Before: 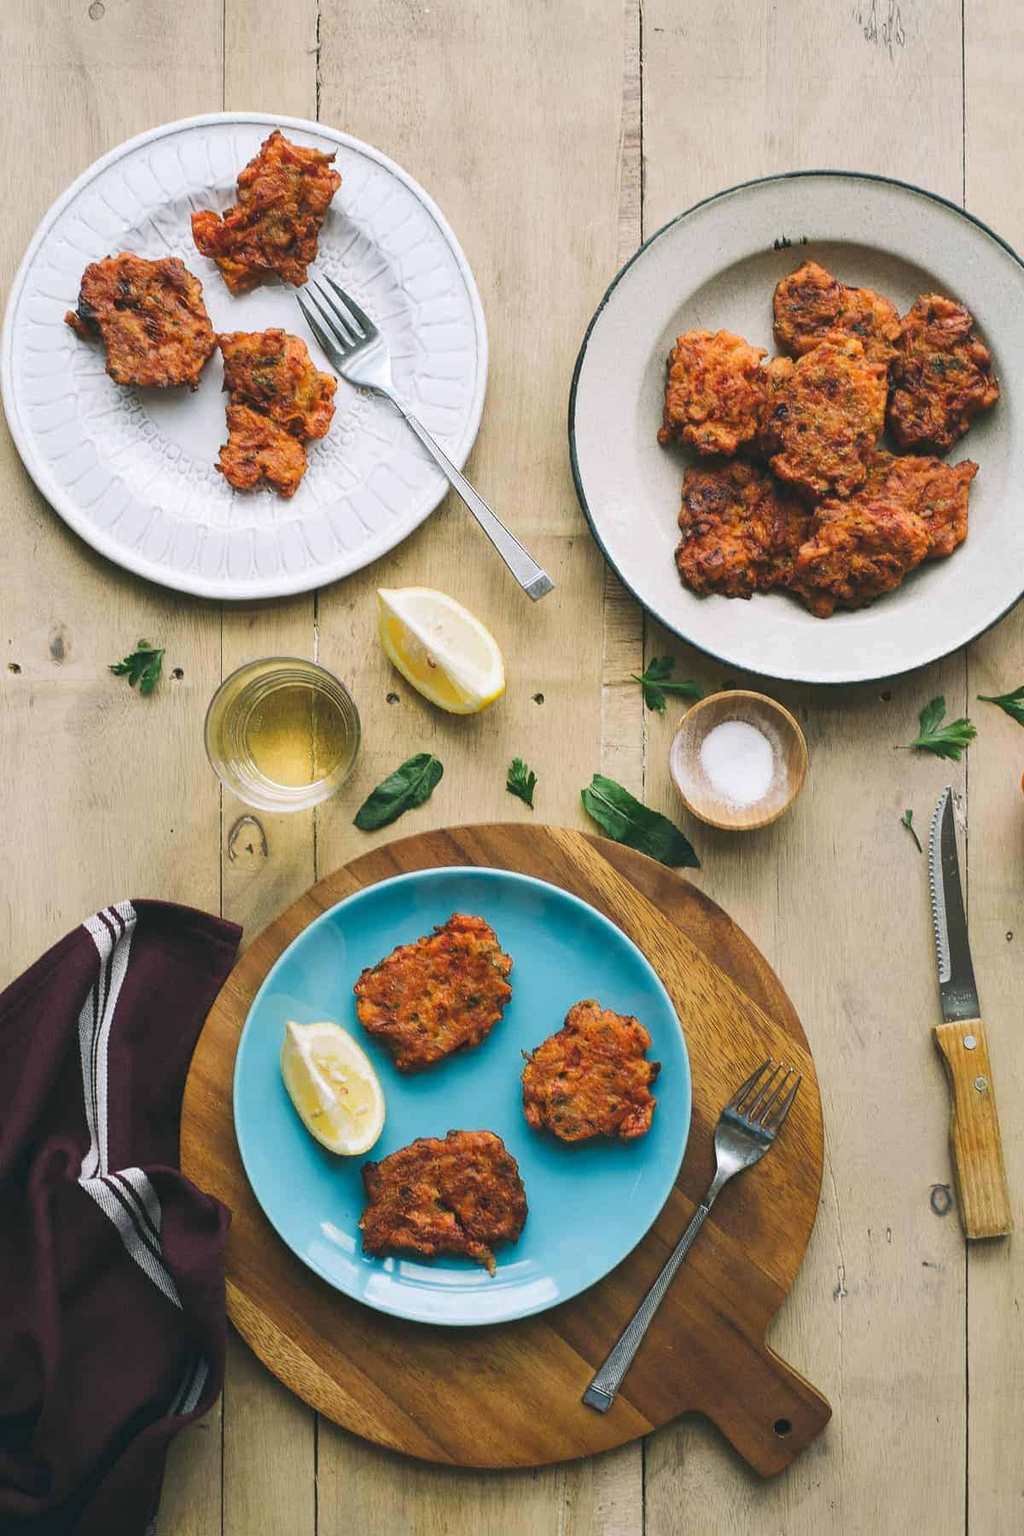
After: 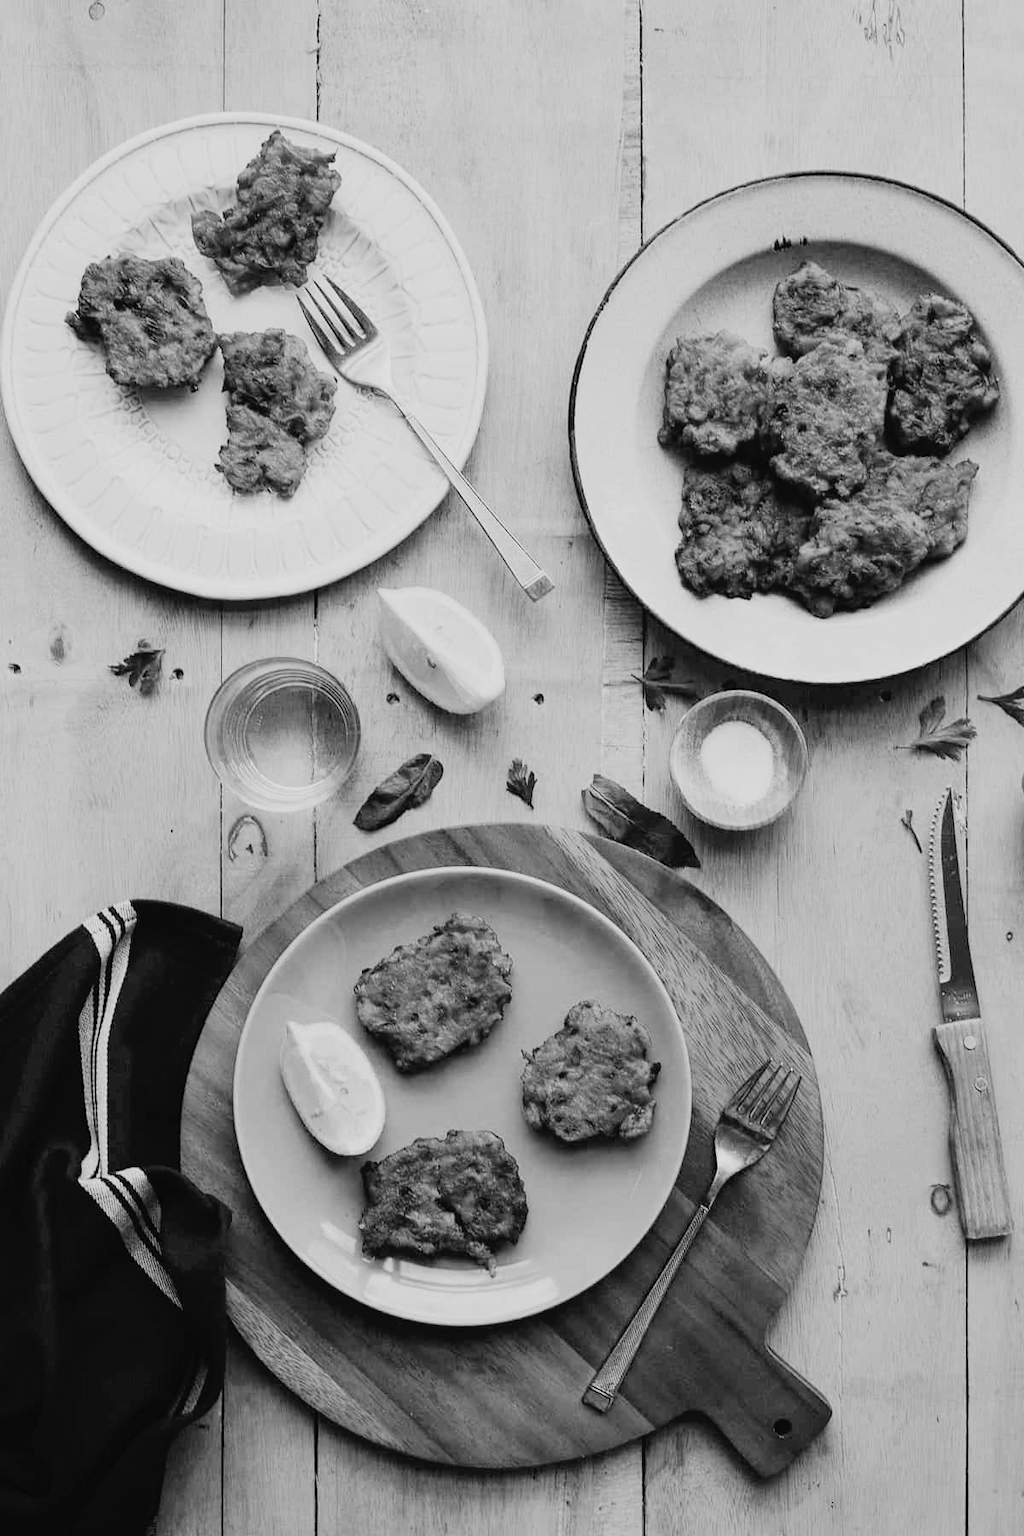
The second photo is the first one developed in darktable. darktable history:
tone curve: curves: ch0 [(0, 0) (0.003, 0.007) (0.011, 0.01) (0.025, 0.018) (0.044, 0.028) (0.069, 0.034) (0.1, 0.04) (0.136, 0.051) (0.177, 0.104) (0.224, 0.161) (0.277, 0.234) (0.335, 0.316) (0.399, 0.41) (0.468, 0.487) (0.543, 0.577) (0.623, 0.679) (0.709, 0.769) (0.801, 0.854) (0.898, 0.922) (1, 1)], preserve colors none
filmic rgb: black relative exposure -7.65 EV, white relative exposure 4.56 EV, hardness 3.61
monochrome: on, module defaults
color correction: highlights a* 7.34, highlights b* 4.37
